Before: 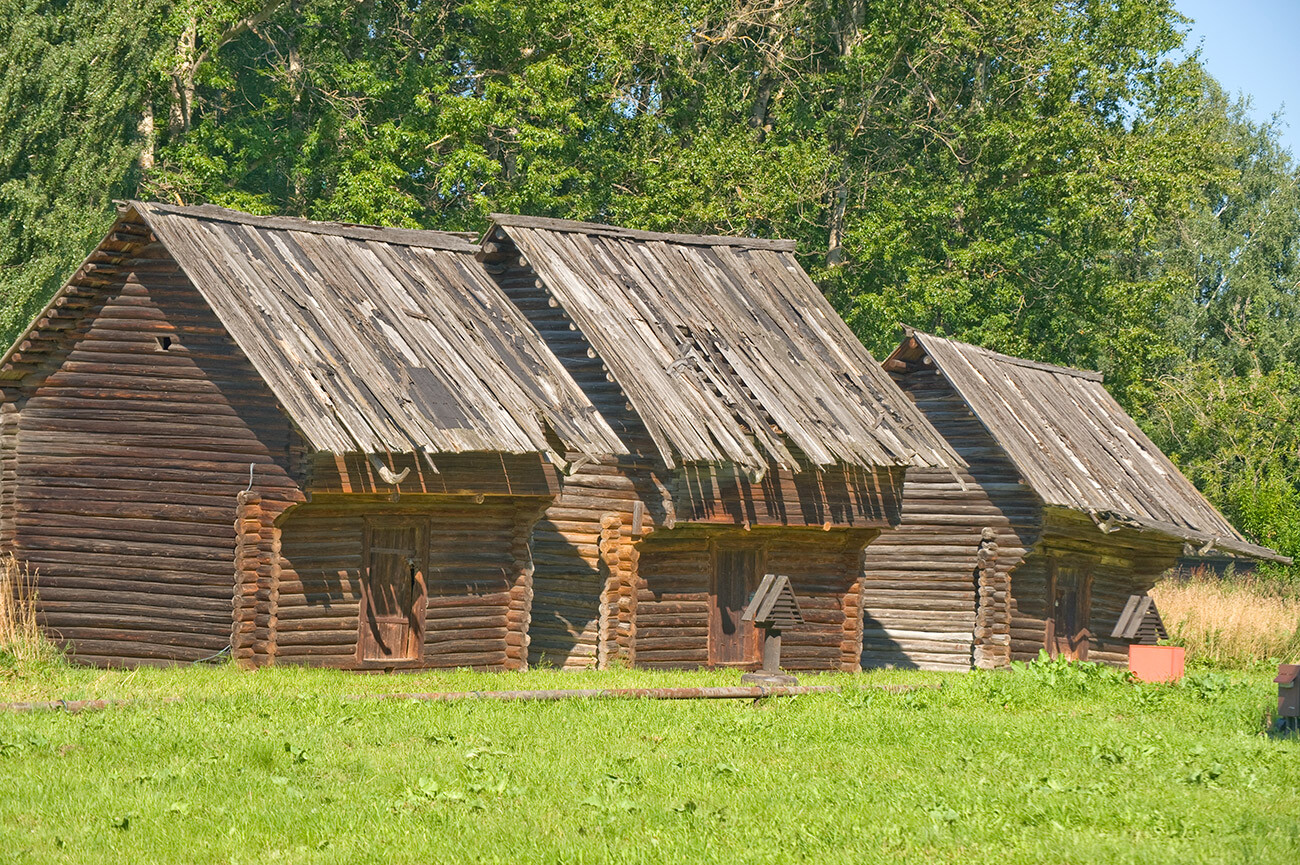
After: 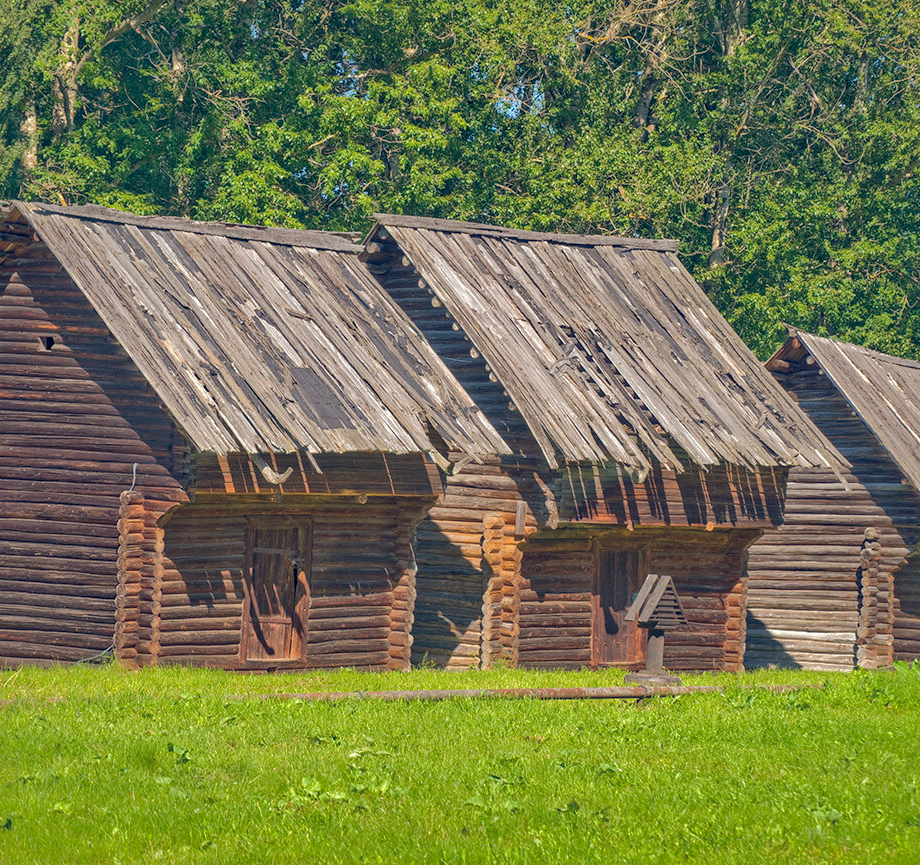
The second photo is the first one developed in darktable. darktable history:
local contrast: on, module defaults
crop and rotate: left 9.008%, right 20.202%
shadows and highlights: shadows 37.98, highlights -74.33
color balance rgb: global offset › luminance -0.277%, global offset › chroma 0.316%, global offset › hue 259.28°, perceptual saturation grading › global saturation 3.695%, global vibrance 20%
